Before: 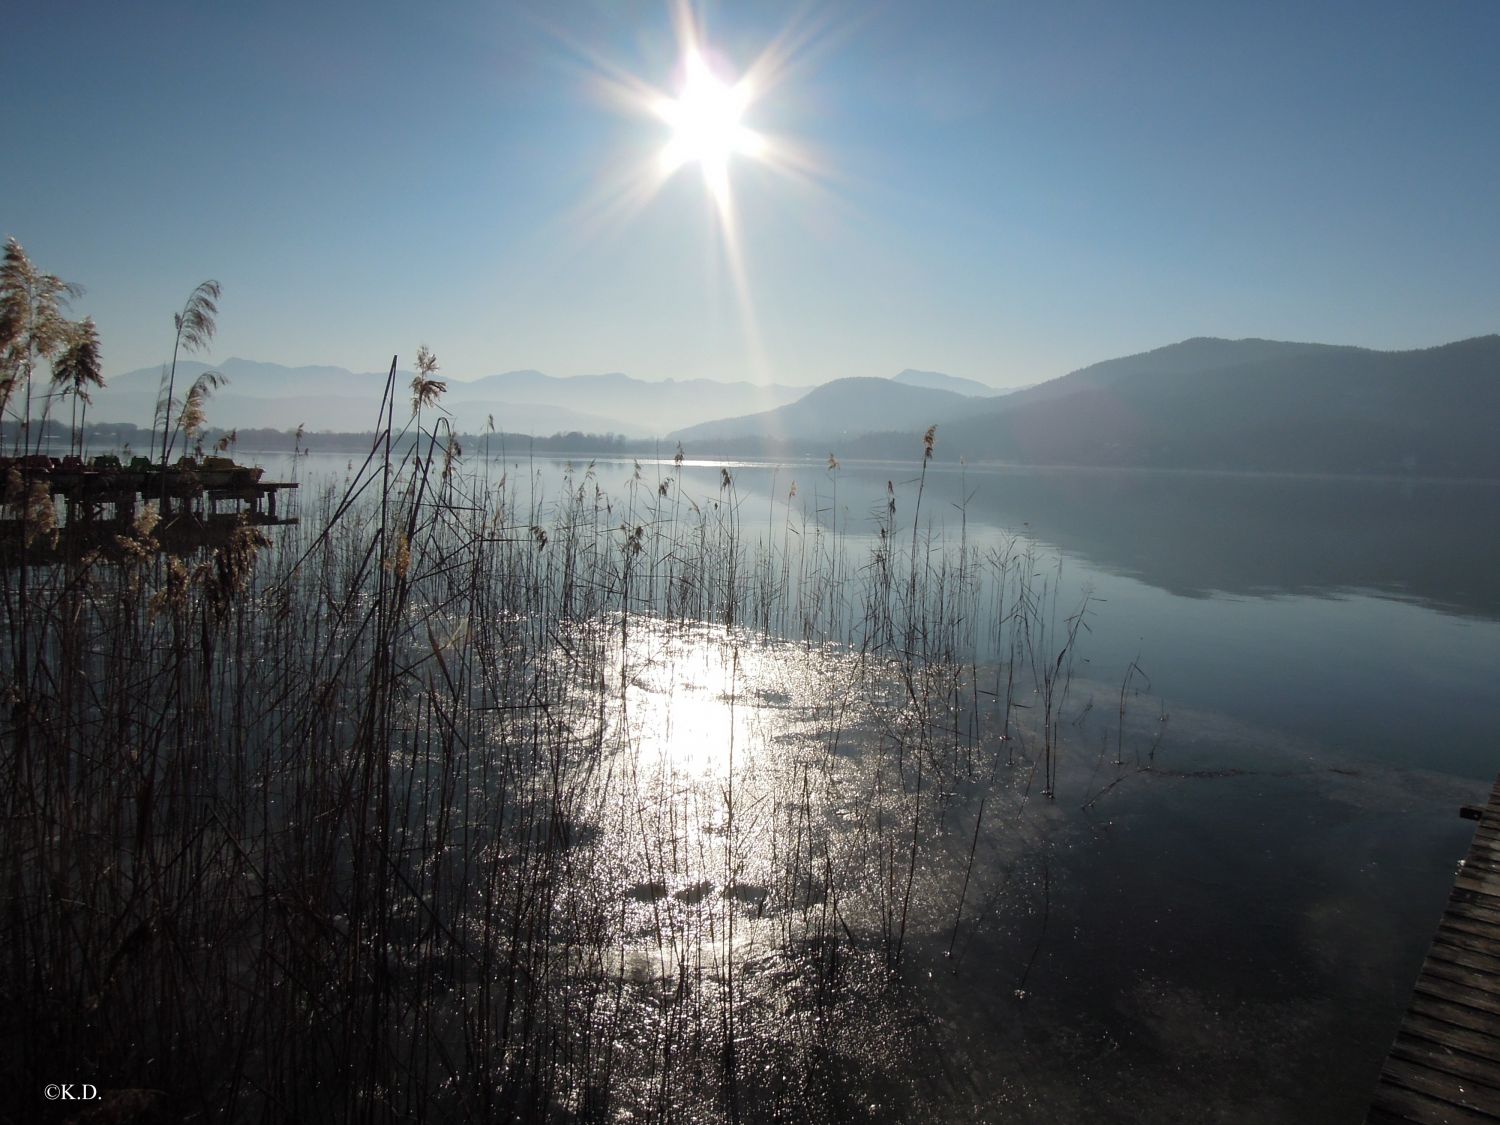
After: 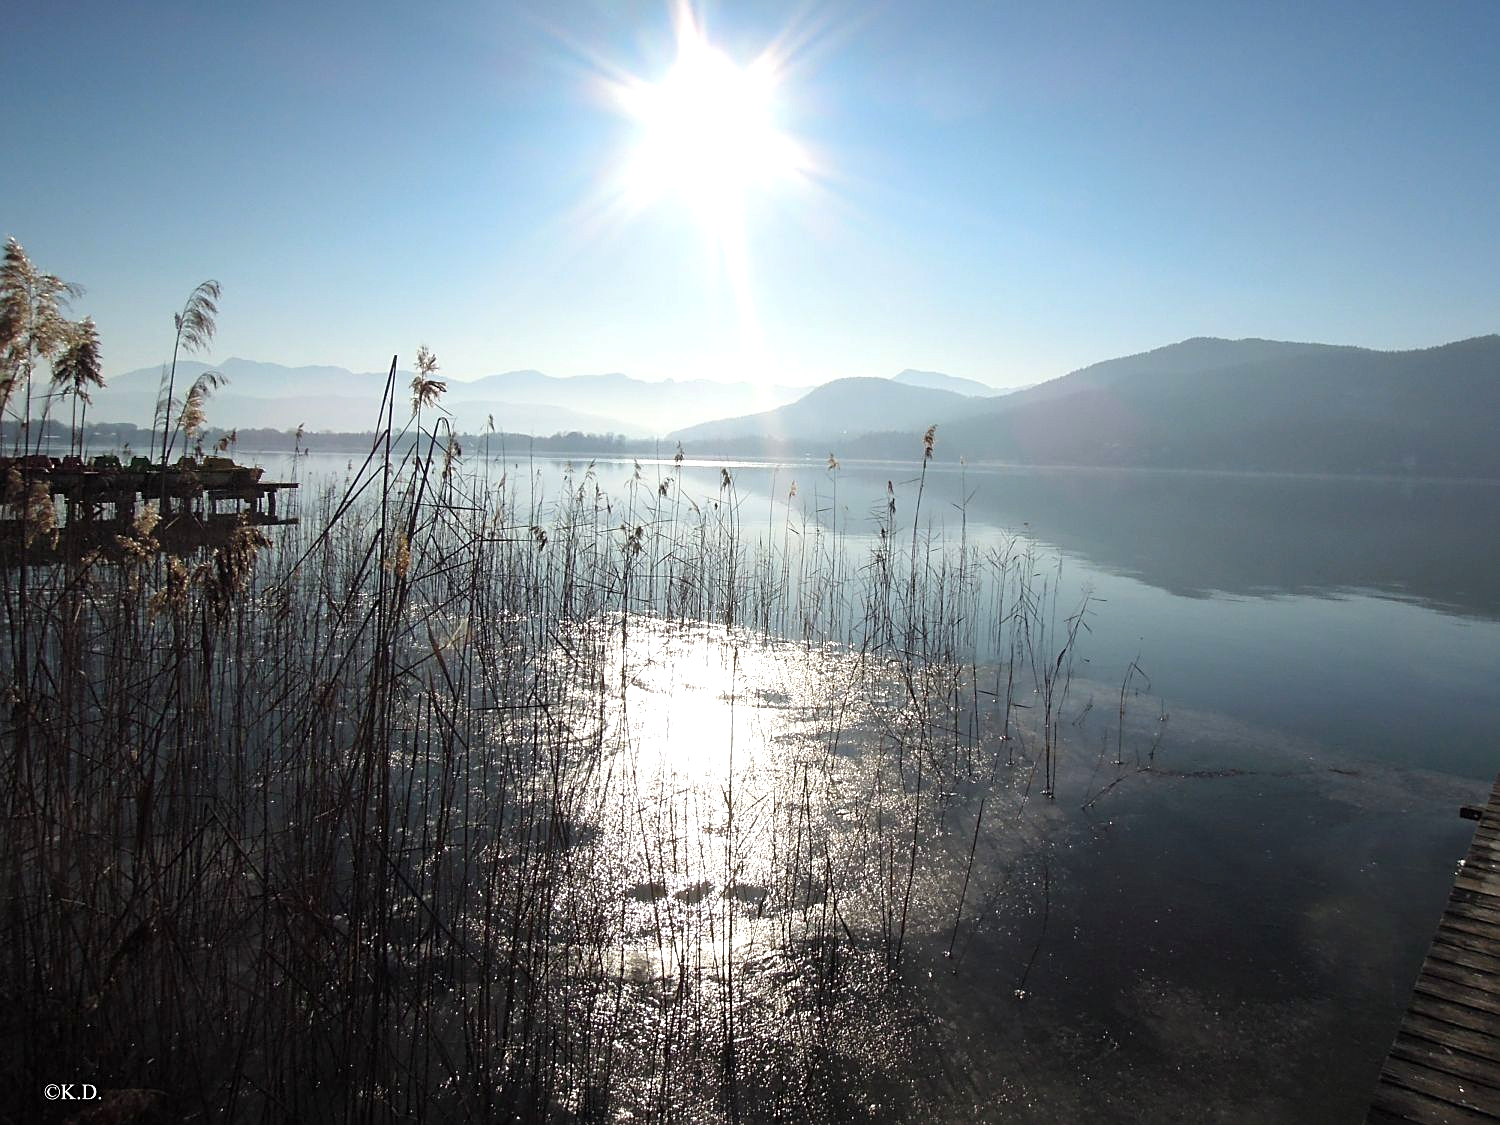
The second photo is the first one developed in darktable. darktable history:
exposure: black level correction 0, exposure 0.695 EV, compensate highlight preservation false
sharpen: amount 0.49
